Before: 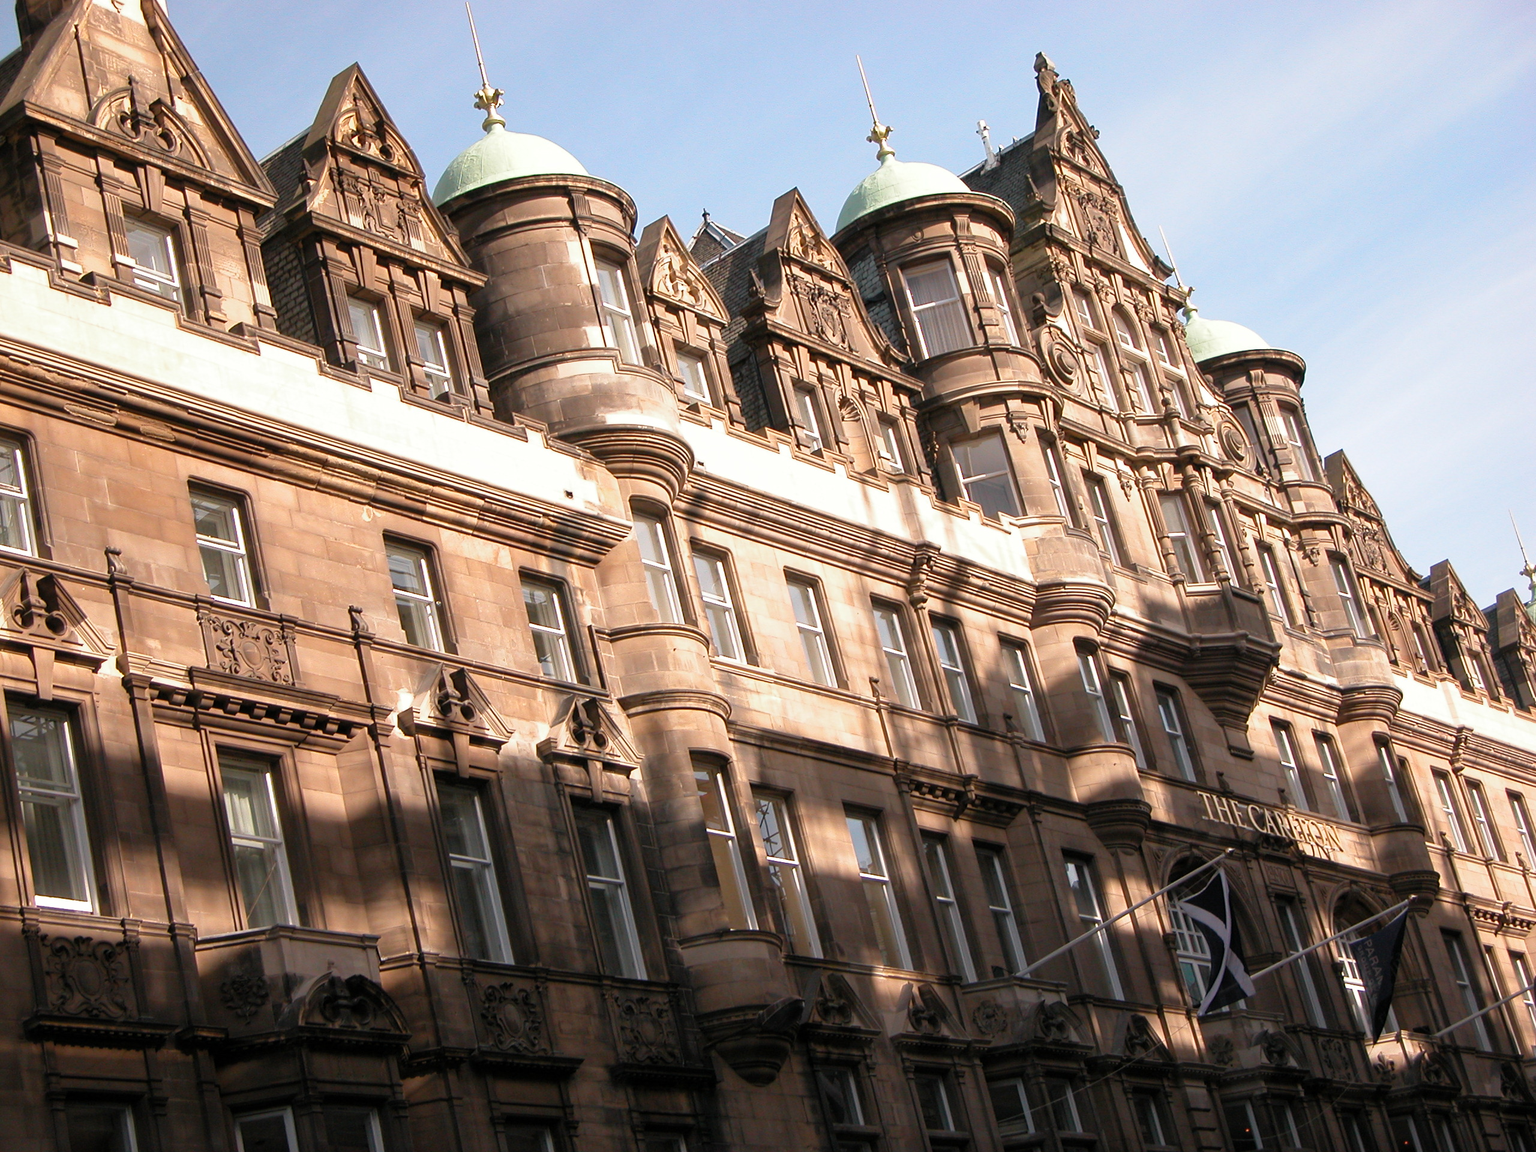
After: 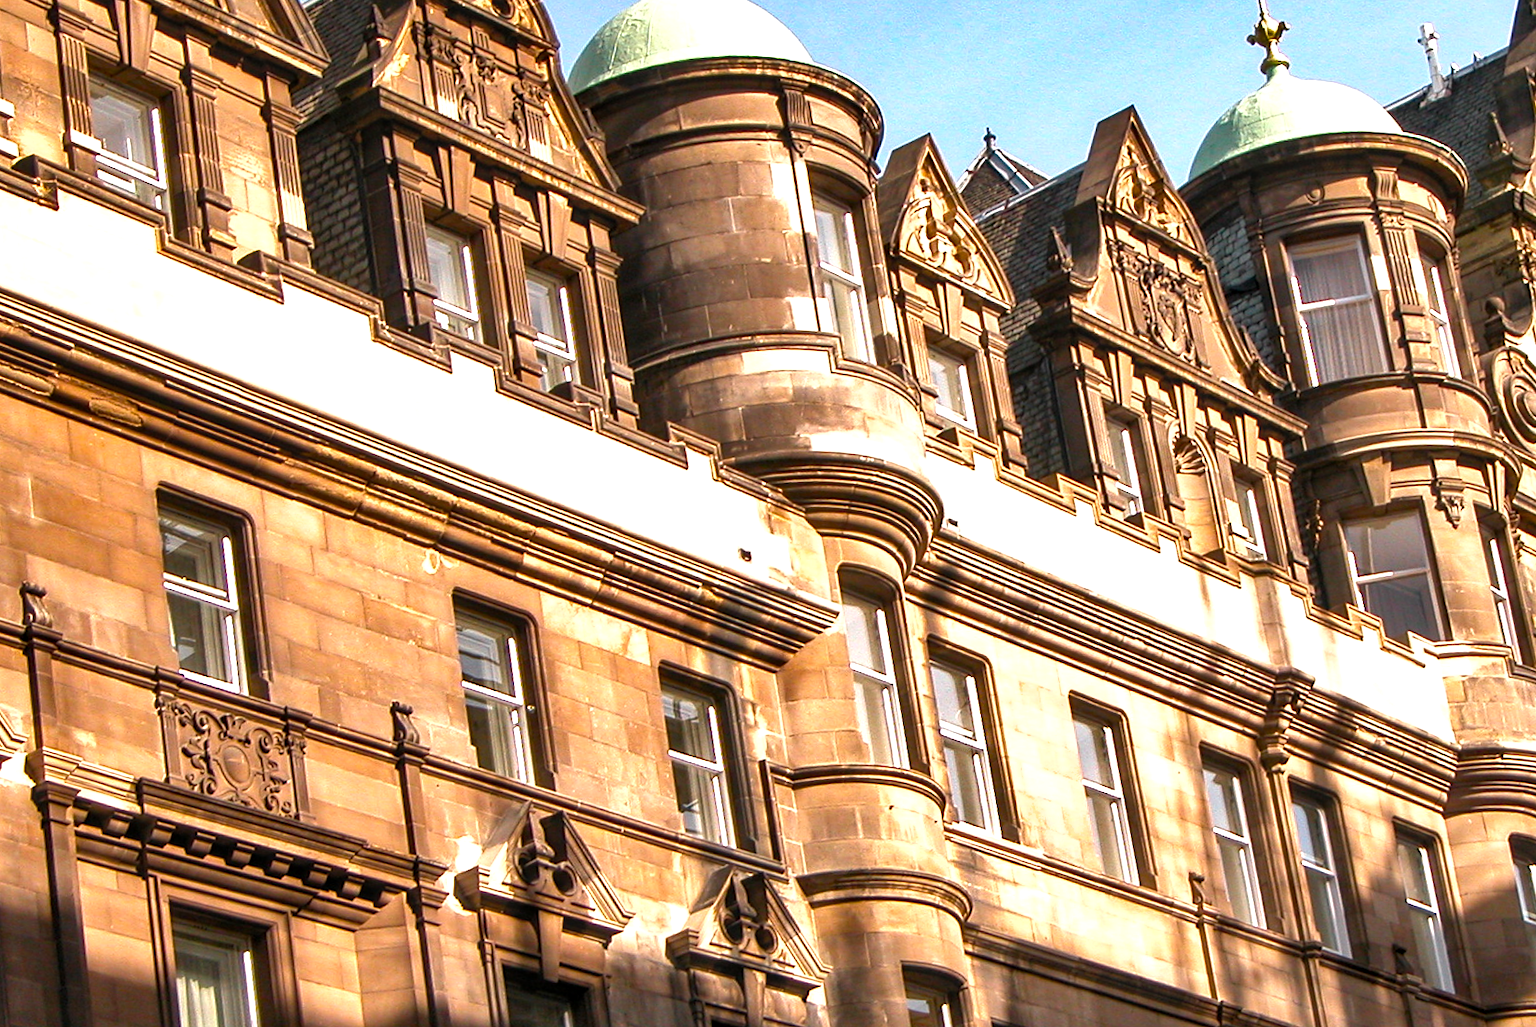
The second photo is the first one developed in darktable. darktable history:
local contrast: detail 130%
shadows and highlights: shadows 43.49, white point adjustment -1.63, soften with gaussian
crop and rotate: angle -4.26°, left 2.024%, top 6.846%, right 27.321%, bottom 30.169%
color balance rgb: perceptual saturation grading › global saturation 31.131%, perceptual brilliance grading › highlights 16.33%, perceptual brilliance grading › mid-tones 6.193%, perceptual brilliance grading › shadows -15.68%, global vibrance 20%
